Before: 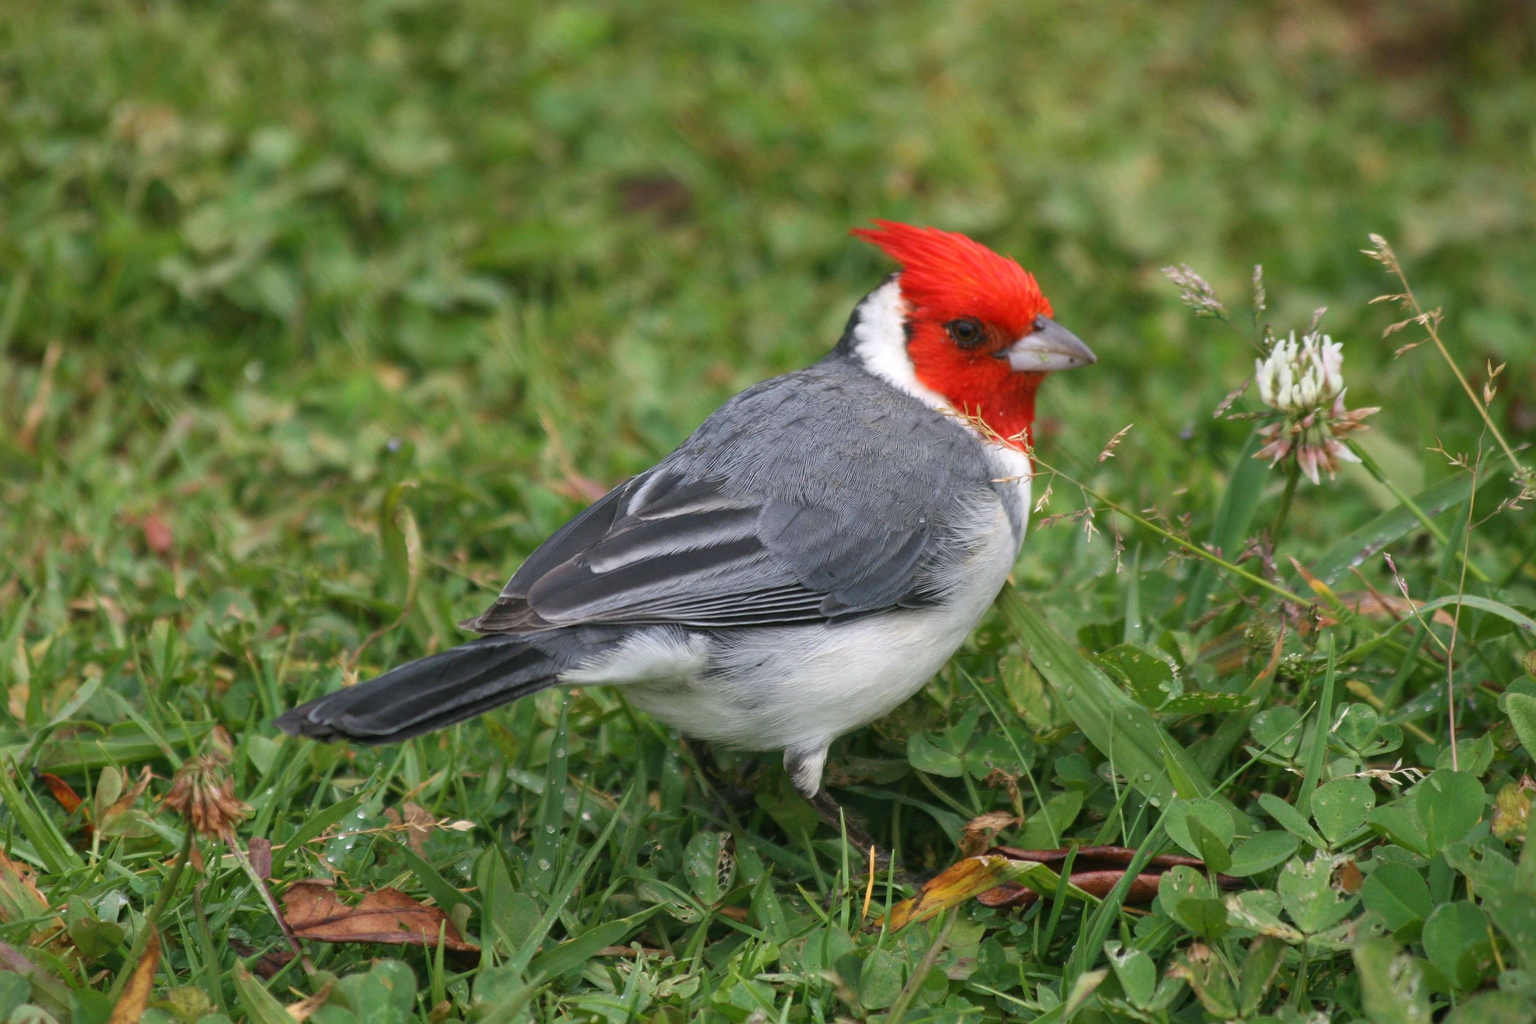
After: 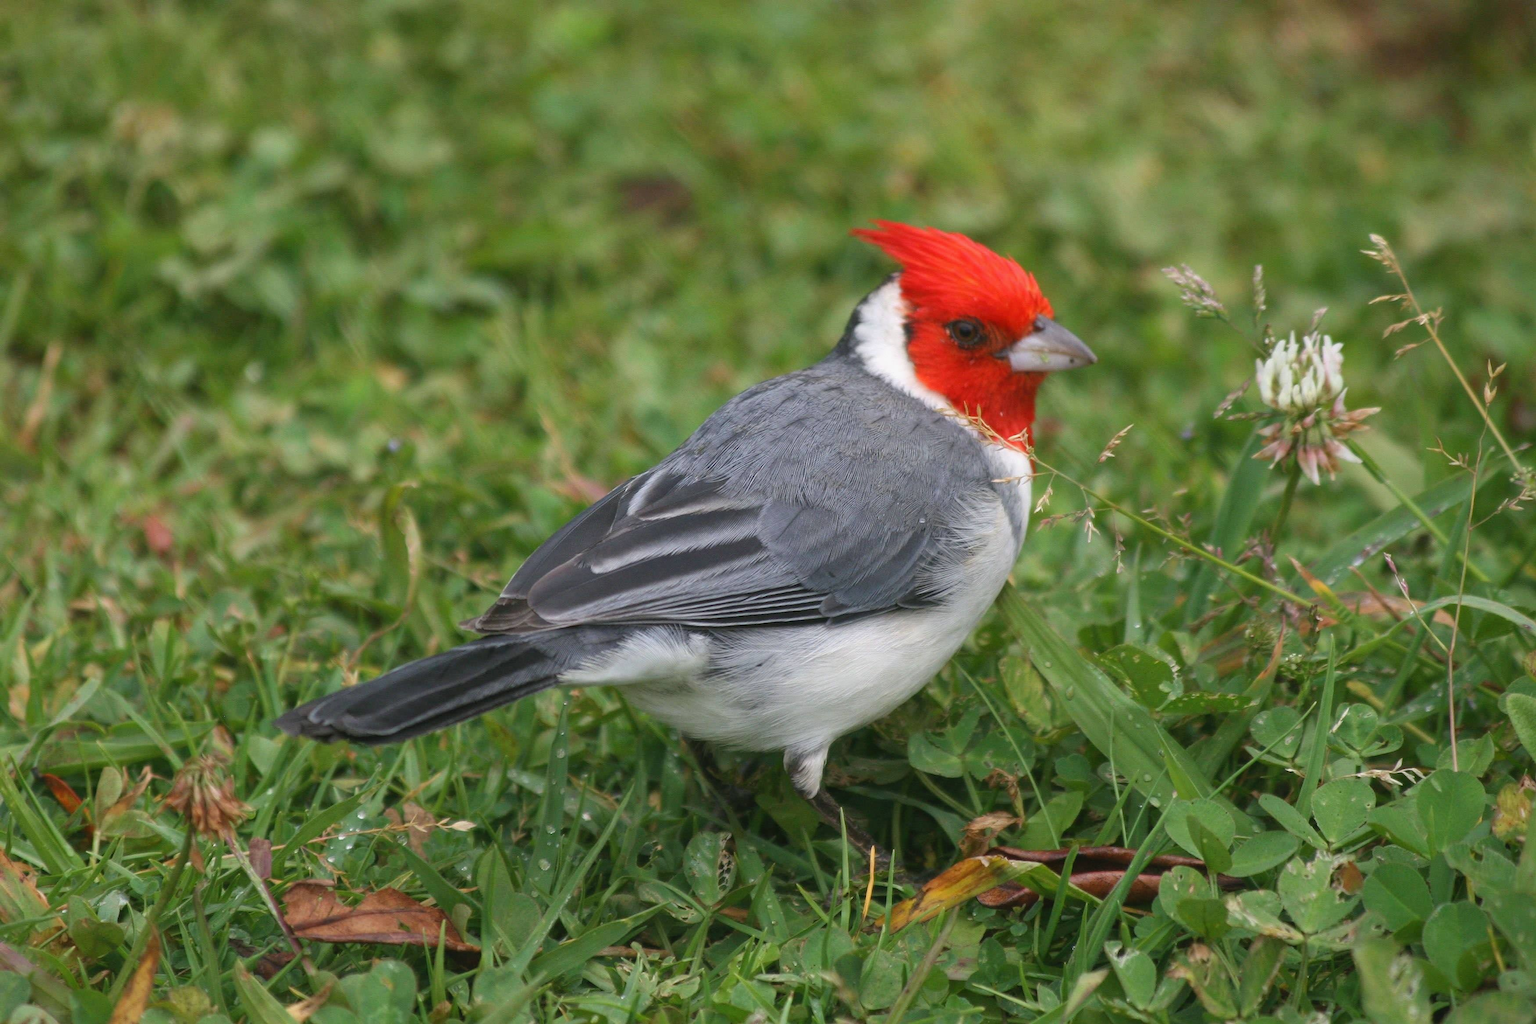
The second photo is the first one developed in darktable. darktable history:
contrast equalizer: octaves 7, y [[0.6 ×6], [0.55 ×6], [0 ×6], [0 ×6], [0 ×6]], mix -0.2
white balance: emerald 1
